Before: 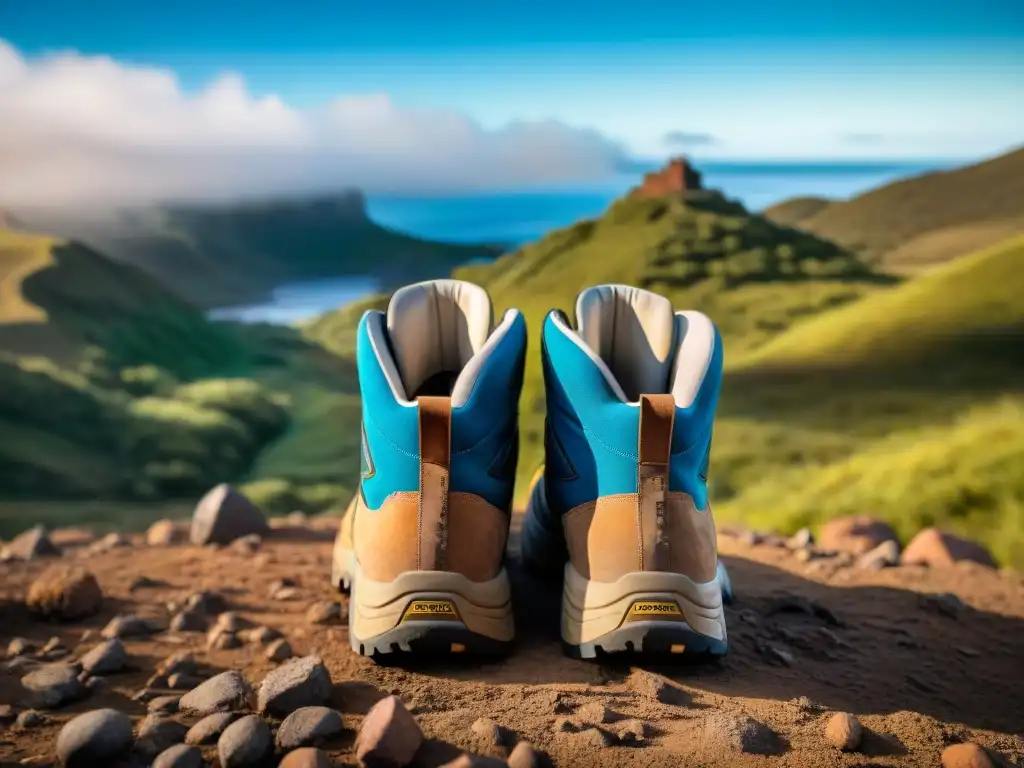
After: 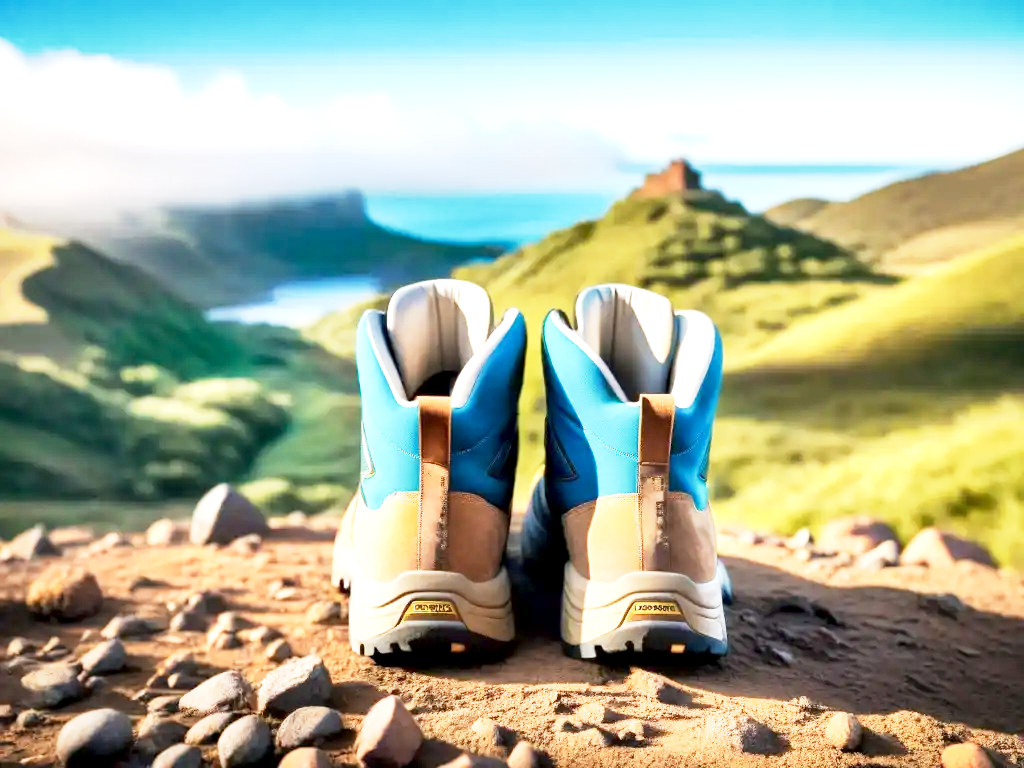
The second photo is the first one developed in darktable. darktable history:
local contrast: mode bilateral grid, contrast 20, coarseness 50, detail 140%, midtone range 0.2
exposure: black level correction 0.001, exposure 1.3 EV, compensate highlight preservation false
base curve: curves: ch0 [(0, 0) (0.088, 0.125) (0.176, 0.251) (0.354, 0.501) (0.613, 0.749) (1, 0.877)], preserve colors none
color zones: curves: ch0 [(0, 0.5) (0.143, 0.52) (0.286, 0.5) (0.429, 0.5) (0.571, 0.5) (0.714, 0.5) (0.857, 0.5) (1, 0.5)]; ch1 [(0, 0.489) (0.155, 0.45) (0.286, 0.466) (0.429, 0.5) (0.571, 0.5) (0.714, 0.5) (0.857, 0.5) (1, 0.489)]
